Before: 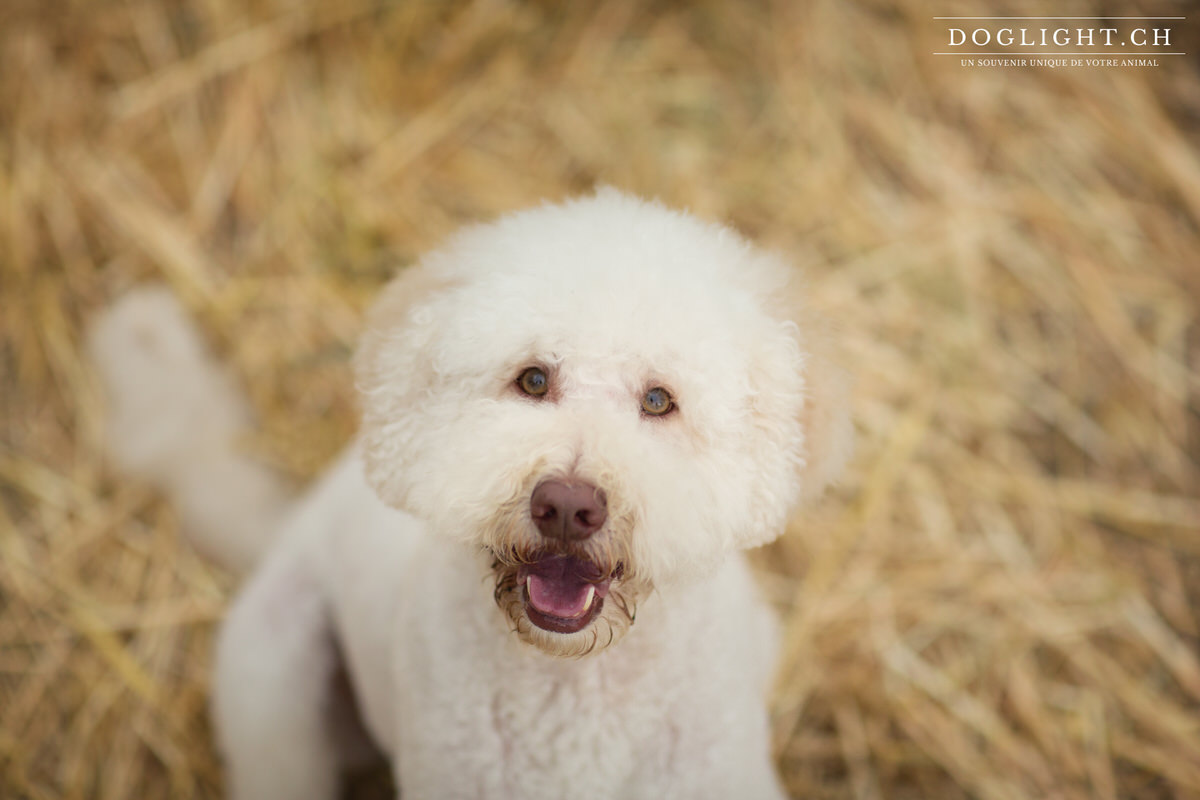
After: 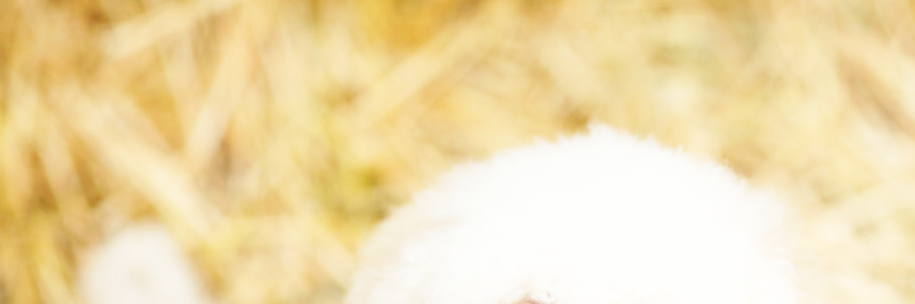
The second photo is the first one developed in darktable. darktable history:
base curve: curves: ch0 [(0, 0.003) (0.001, 0.002) (0.006, 0.004) (0.02, 0.022) (0.048, 0.086) (0.094, 0.234) (0.162, 0.431) (0.258, 0.629) (0.385, 0.8) (0.548, 0.918) (0.751, 0.988) (1, 1)], preserve colors none
crop: left 0.579%, top 7.627%, right 23.167%, bottom 54.275%
soften: size 10%, saturation 50%, brightness 0.2 EV, mix 10%
color balance rgb: on, module defaults
